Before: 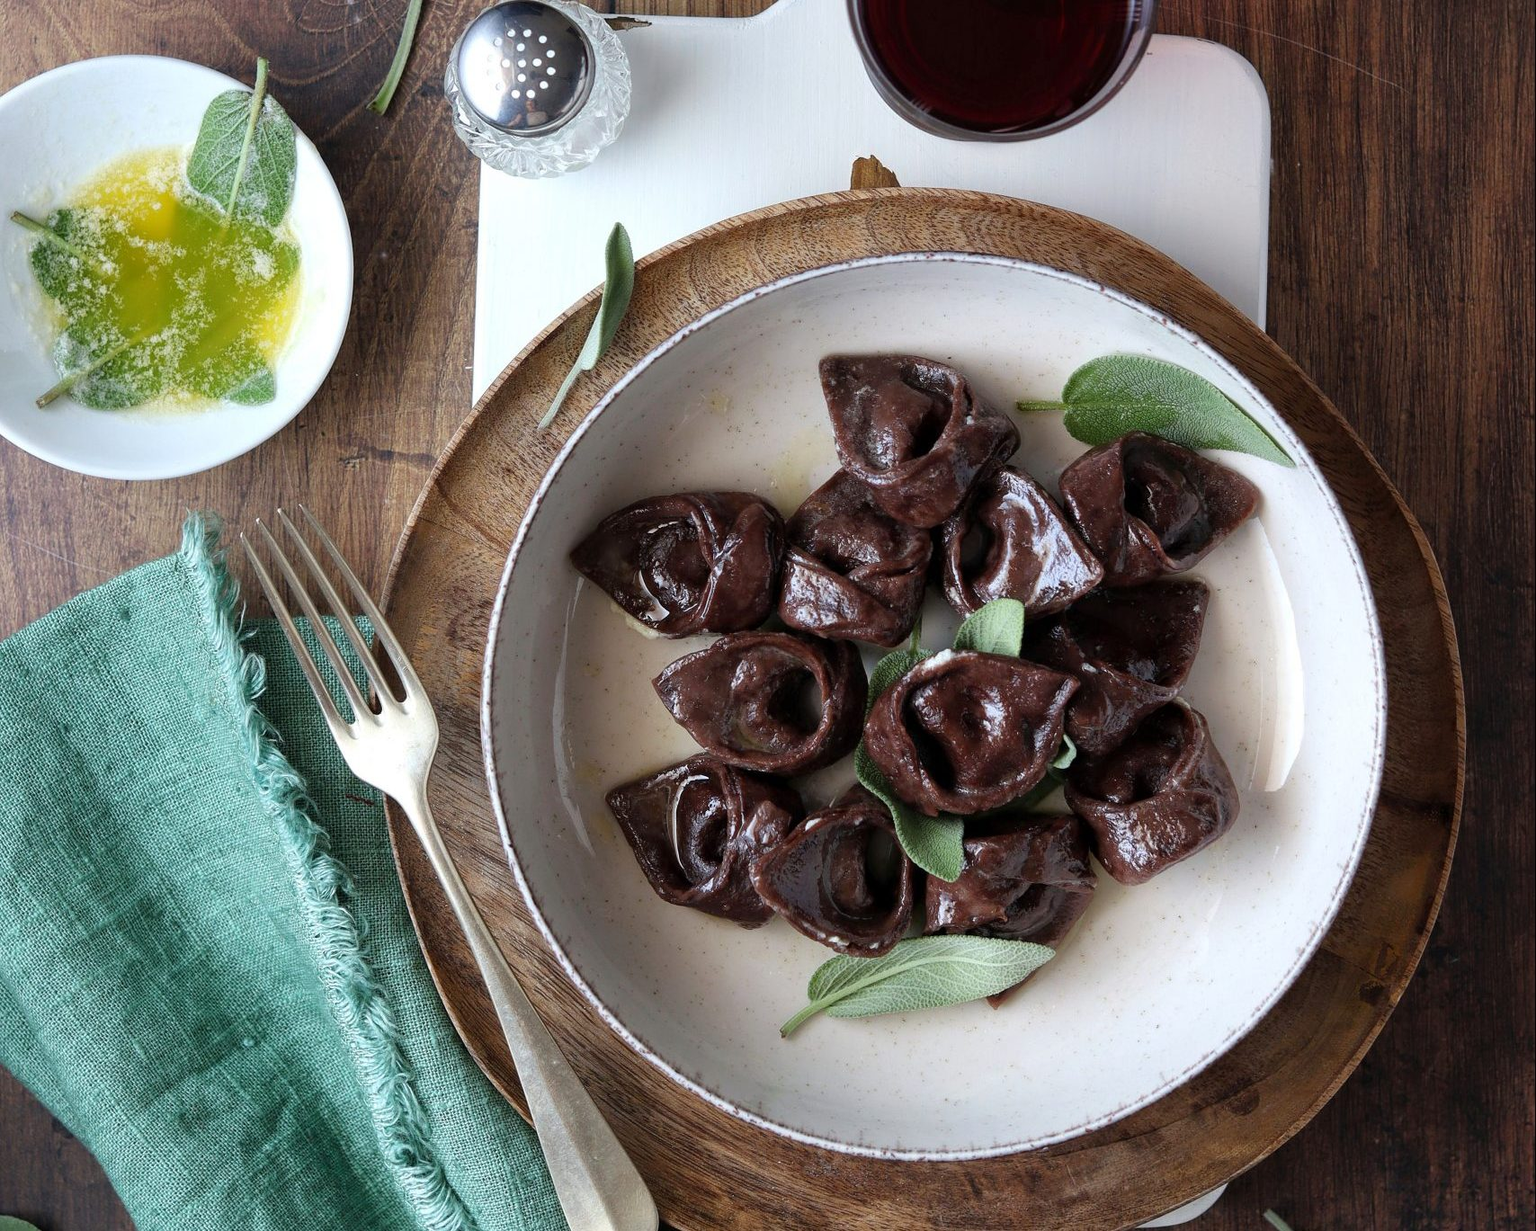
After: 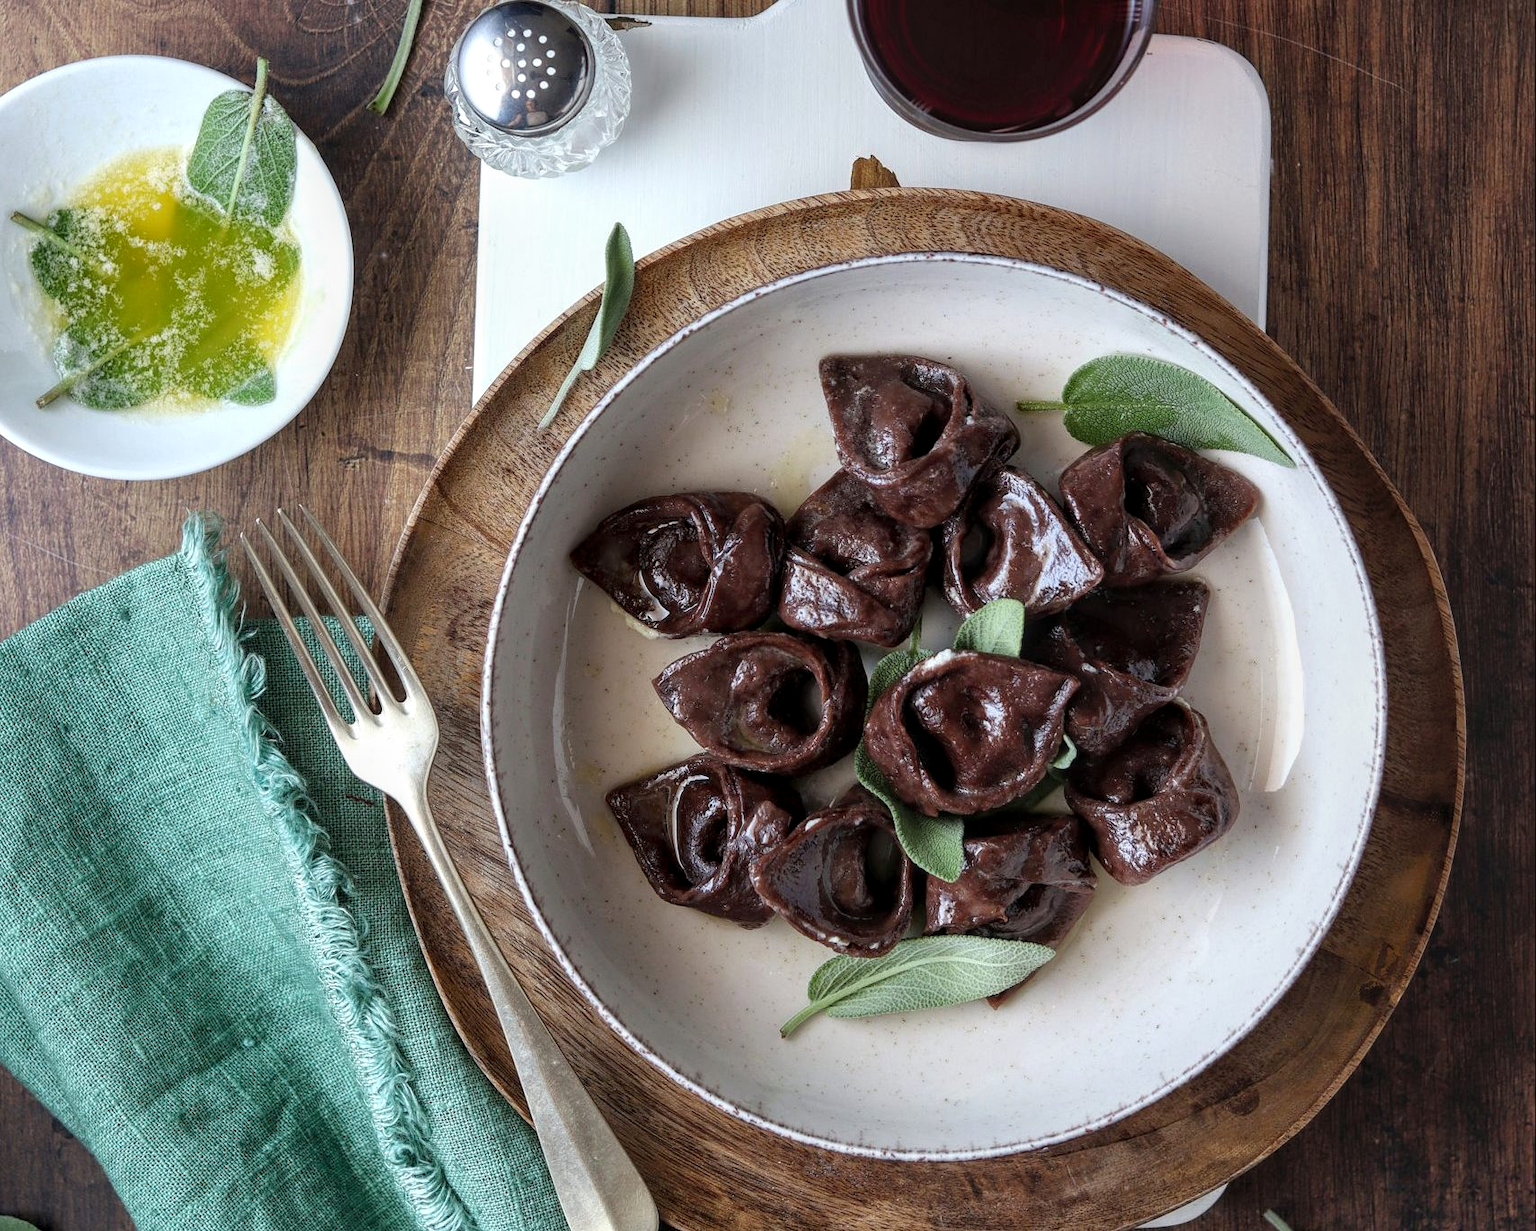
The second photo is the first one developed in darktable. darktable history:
levels: levels [0, 0.498, 1]
local contrast: on, module defaults
